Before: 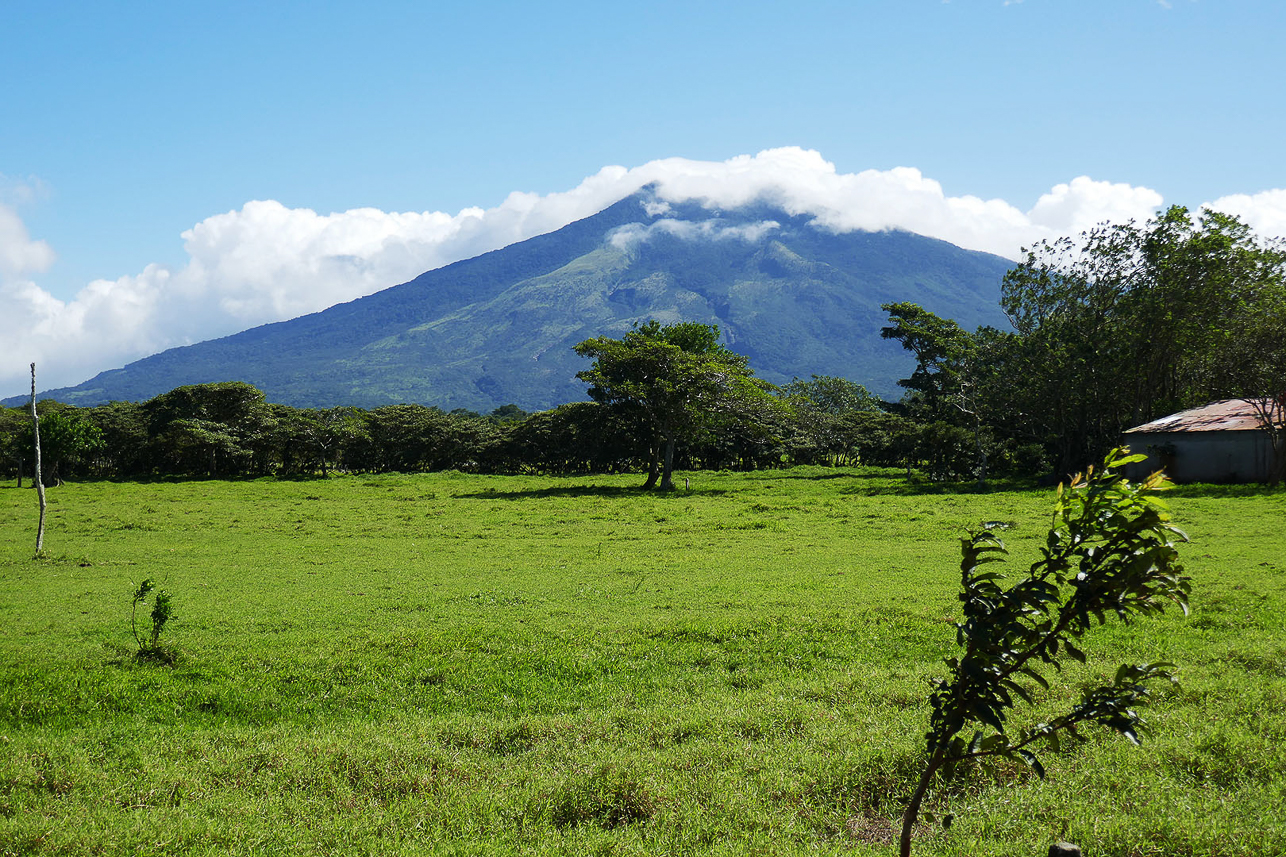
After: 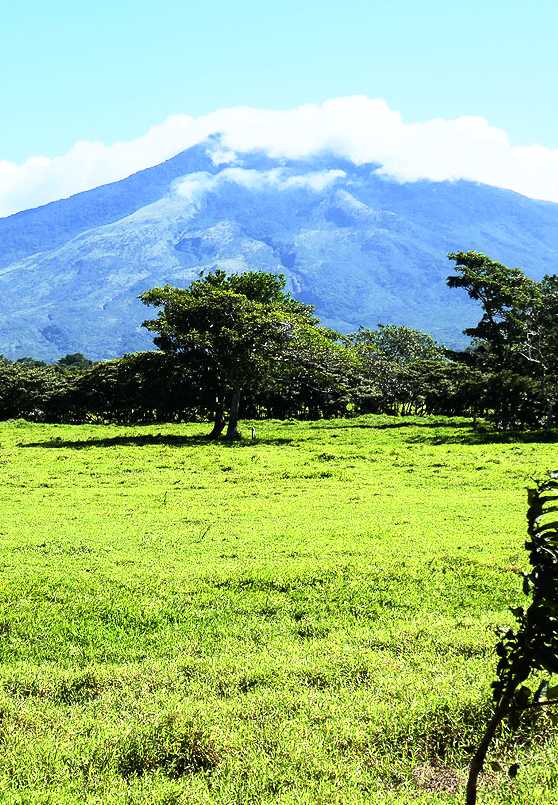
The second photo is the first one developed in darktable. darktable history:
base curve: curves: ch0 [(0, 0) (0.007, 0.004) (0.027, 0.03) (0.046, 0.07) (0.207, 0.54) (0.442, 0.872) (0.673, 0.972) (1, 1)], preserve colors average RGB
crop: left 33.77%, top 6.042%, right 22.795%
